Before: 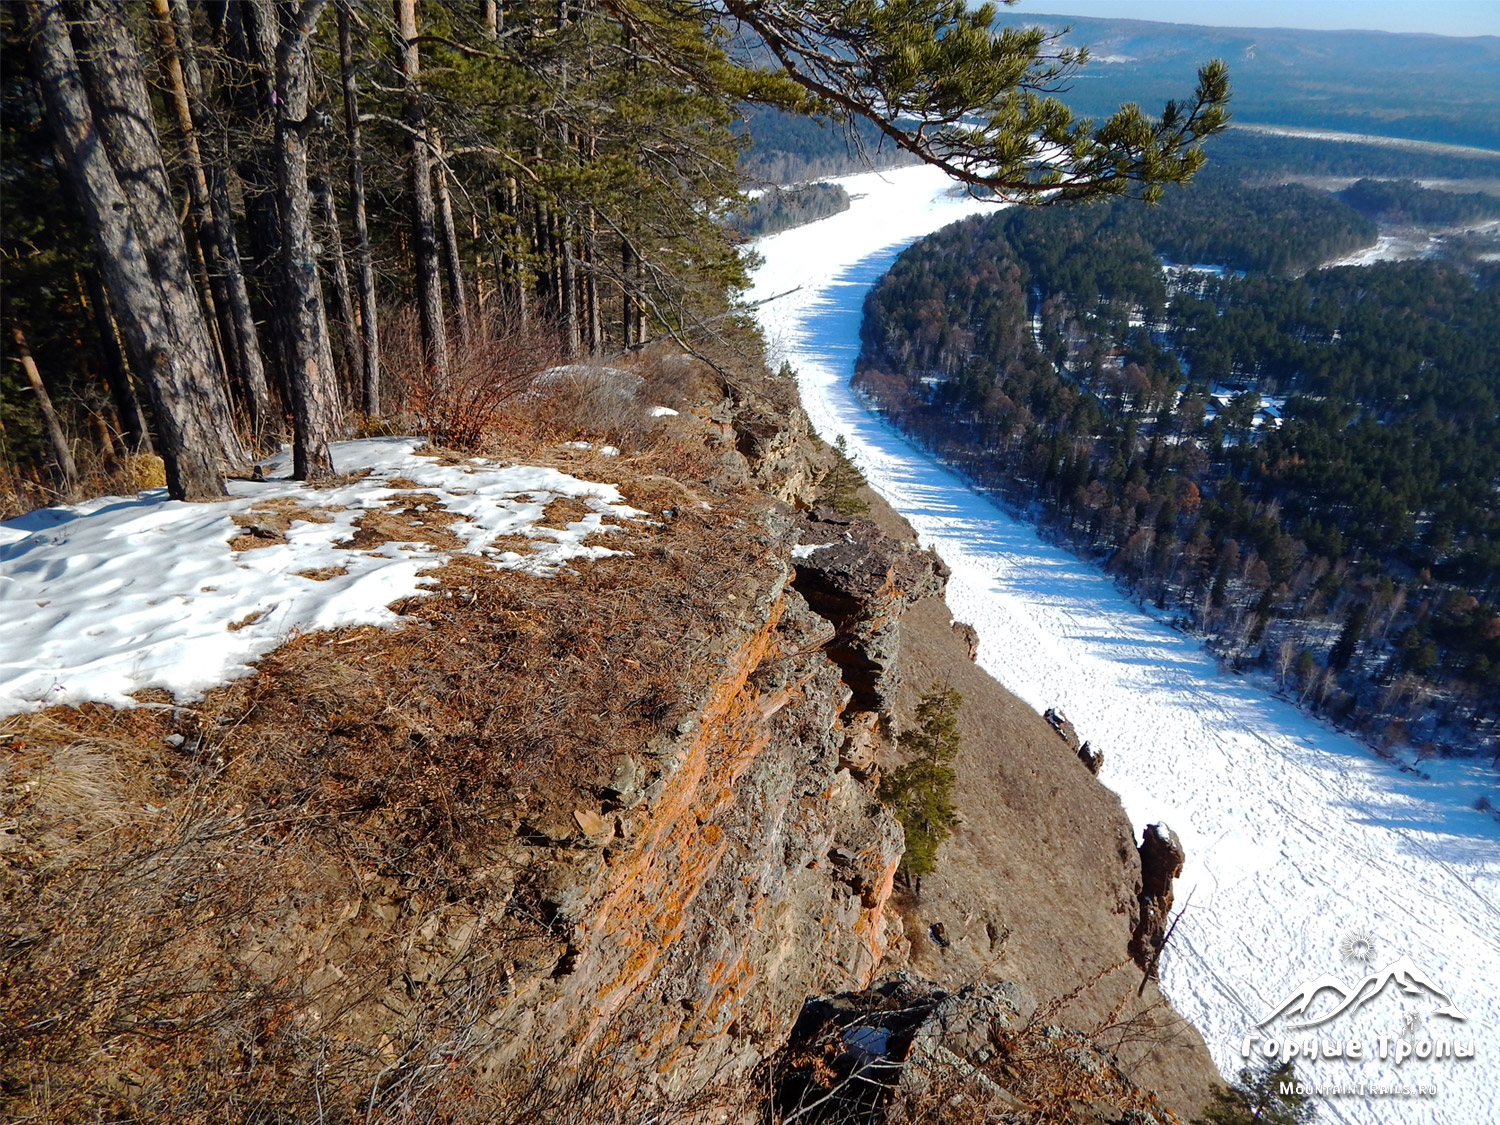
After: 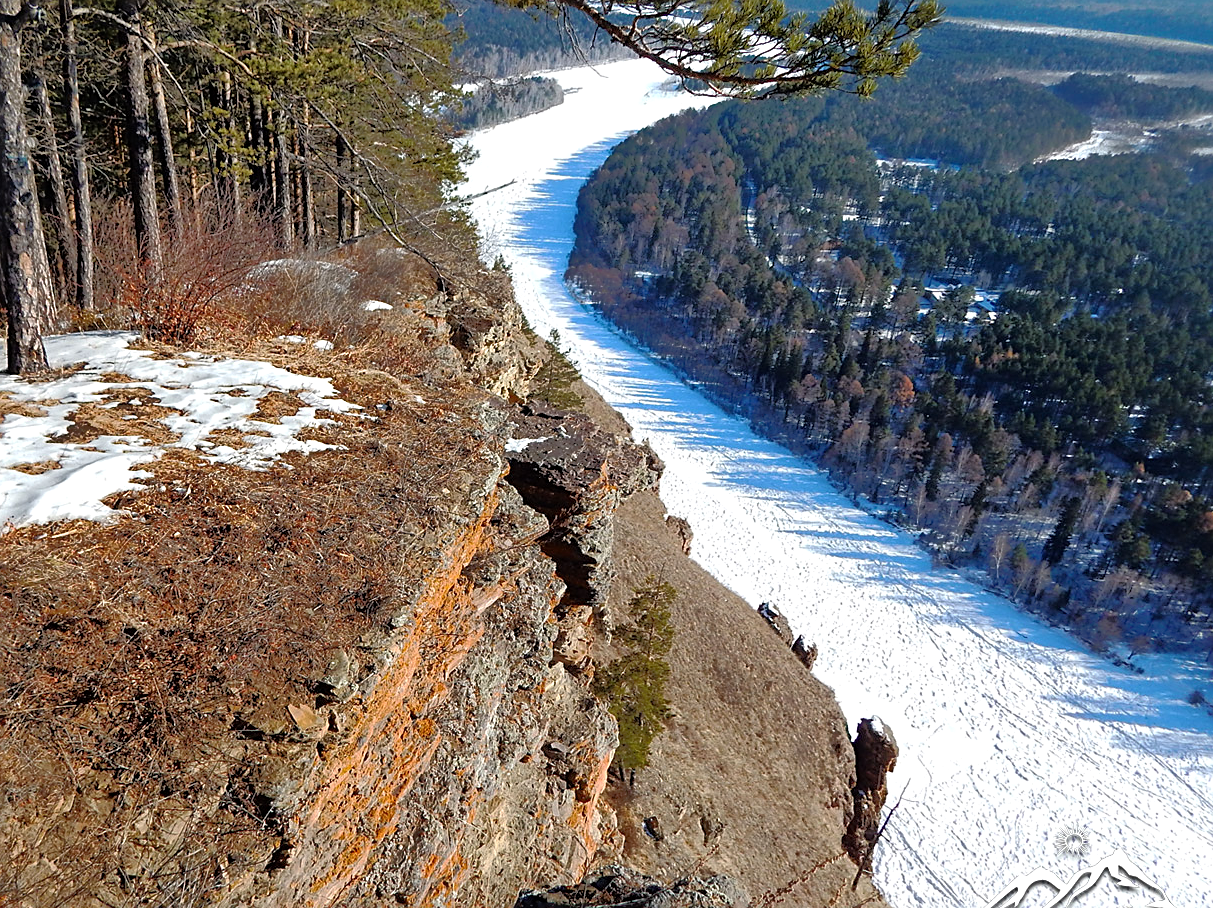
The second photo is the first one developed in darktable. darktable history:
tone equalizer: -8 EV -0.53 EV, -7 EV -0.345 EV, -6 EV -0.074 EV, -5 EV 0.373 EV, -4 EV 0.991 EV, -3 EV 0.782 EV, -2 EV -0.009 EV, -1 EV 0.14 EV, +0 EV -0.015 EV
exposure: exposure 0.127 EV, compensate highlight preservation false
sharpen: amount 0.494
crop: left 19.105%, top 9.485%, right 0%, bottom 9.794%
